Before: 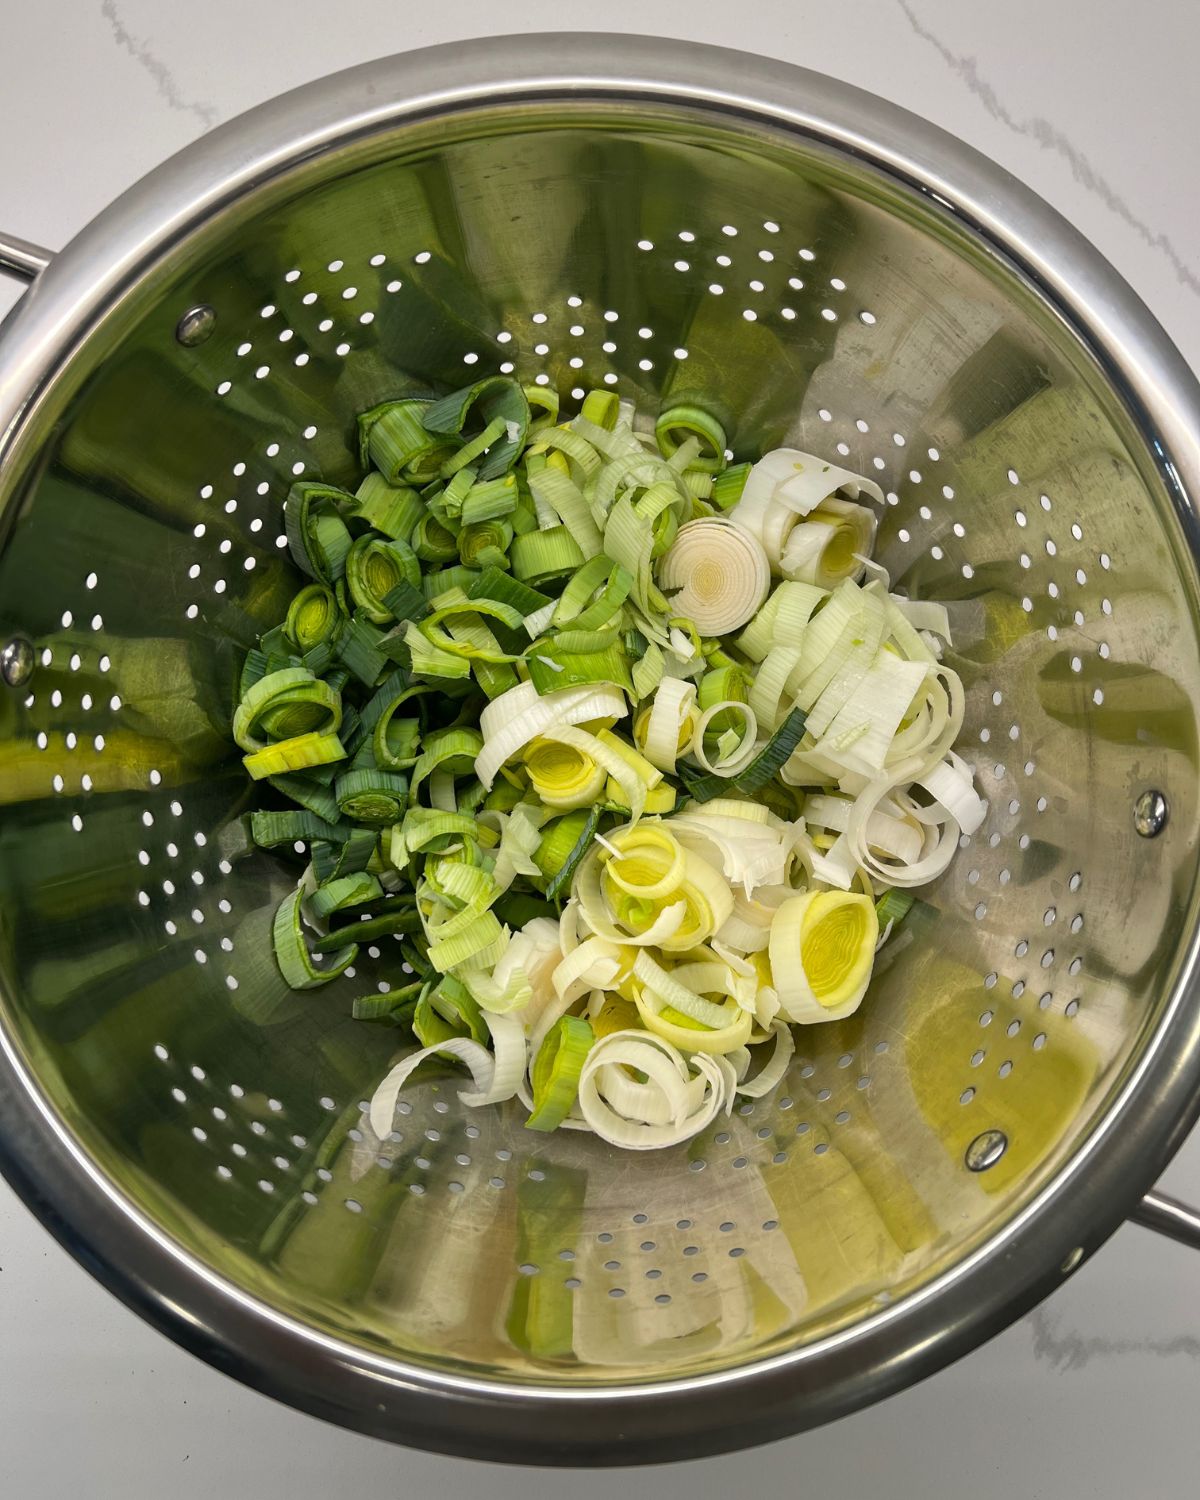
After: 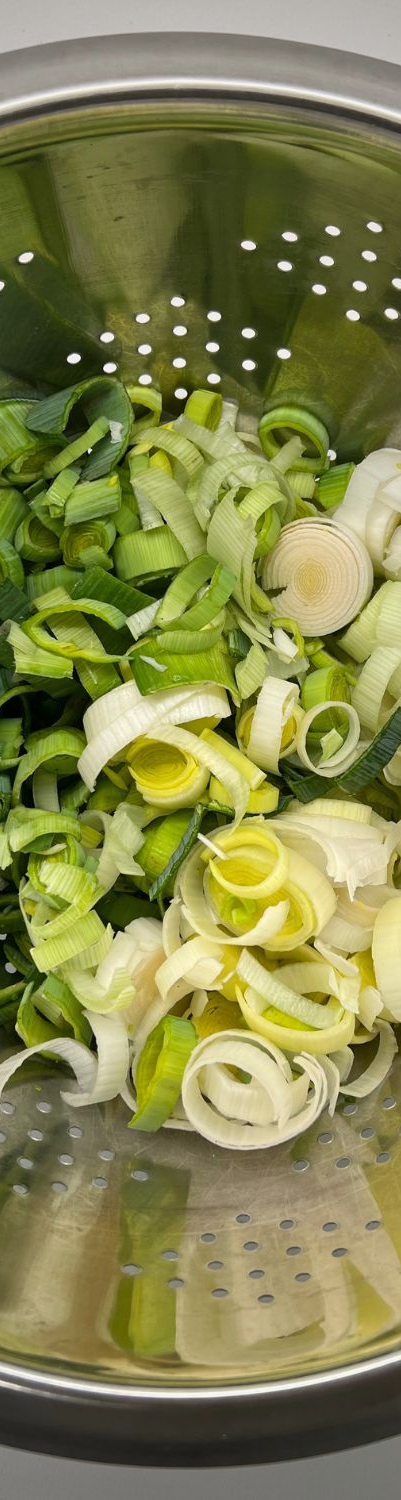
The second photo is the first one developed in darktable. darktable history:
crop: left 33.097%, right 33.419%
vignetting: on, module defaults
